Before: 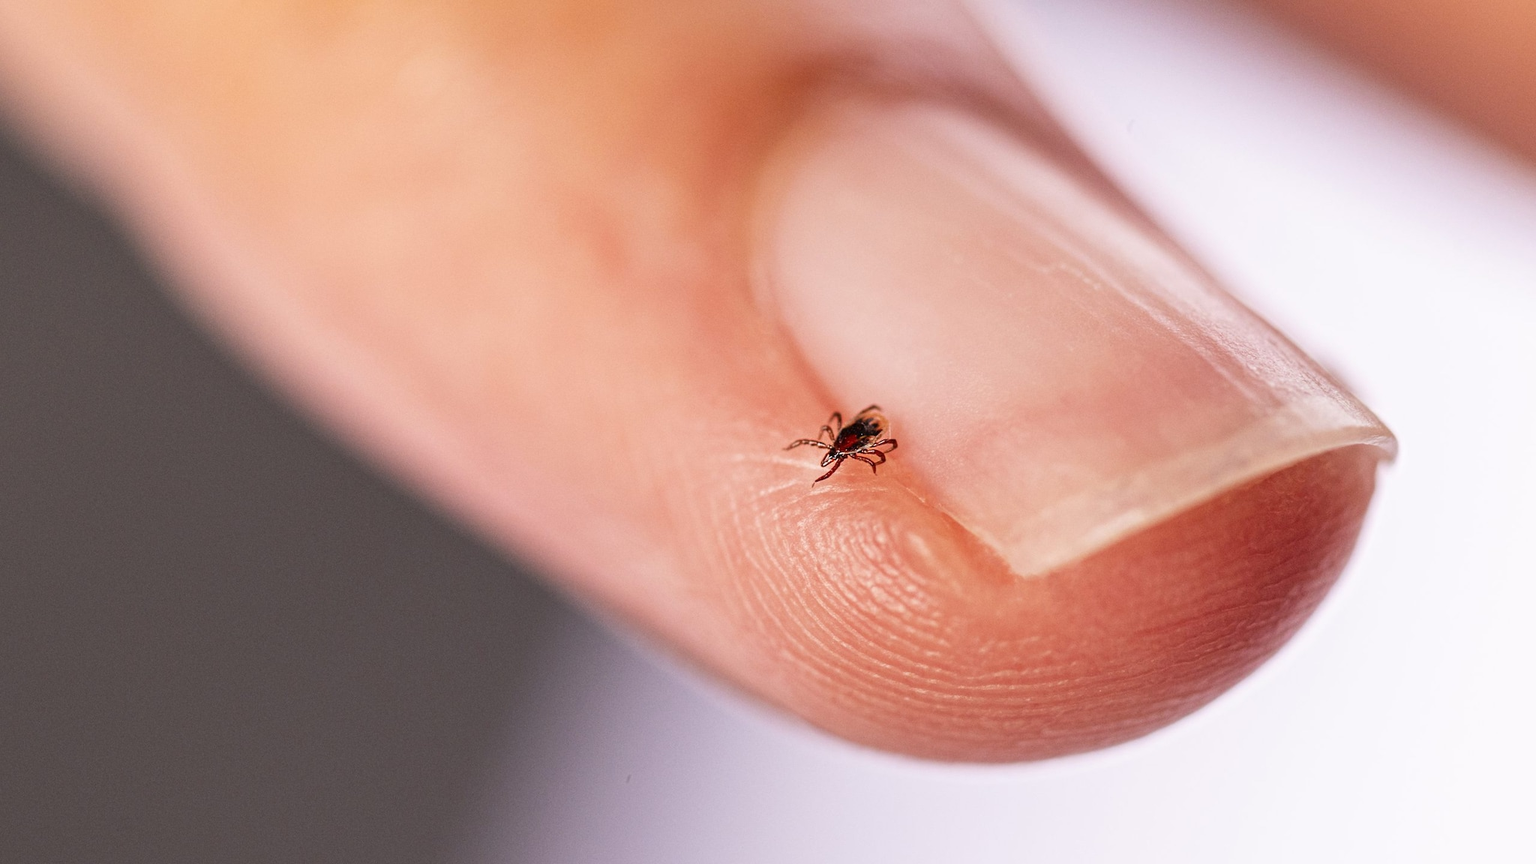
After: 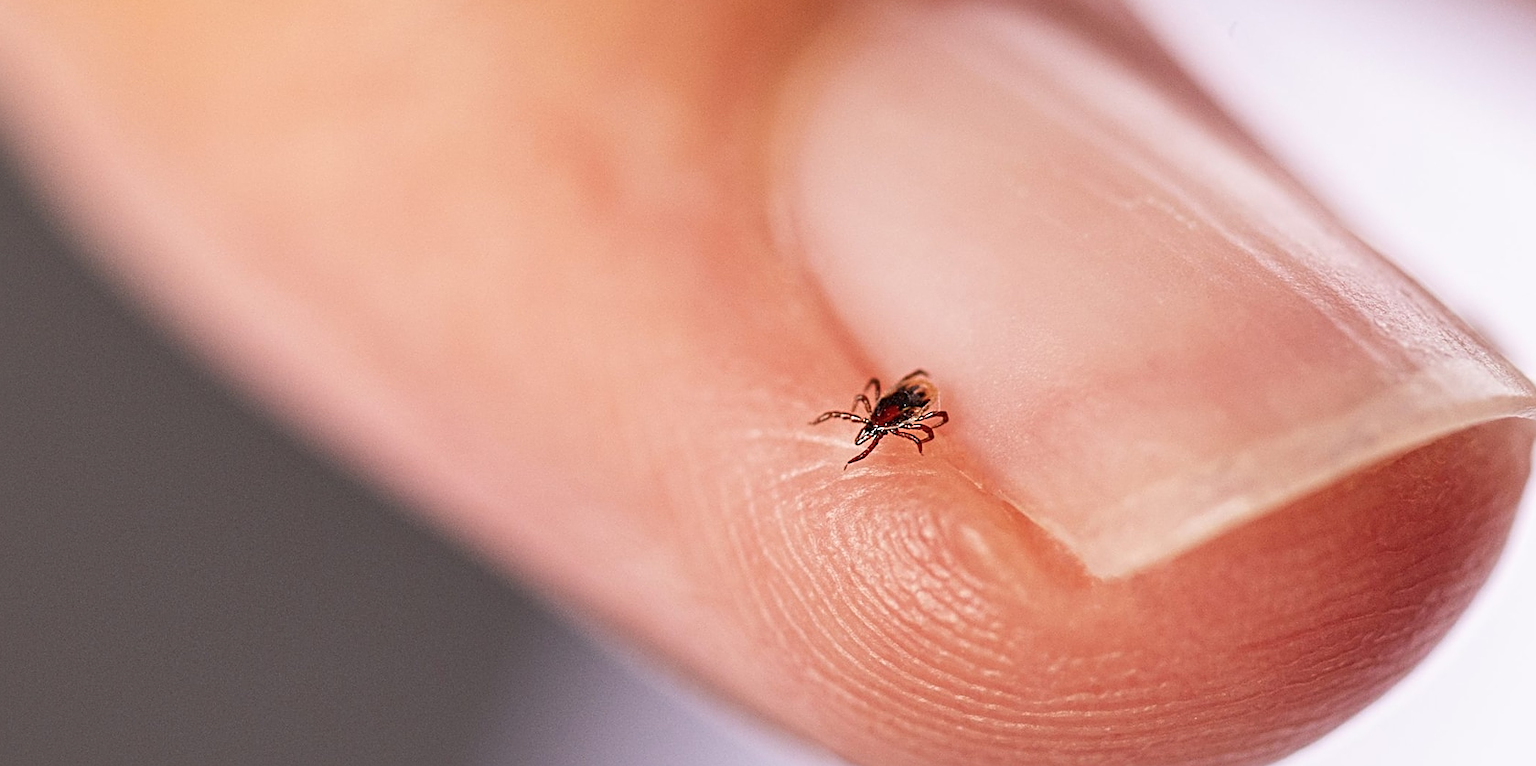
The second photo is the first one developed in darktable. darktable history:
sharpen: on, module defaults
crop: left 7.856%, top 11.836%, right 10.12%, bottom 15.387%
shadows and highlights: shadows 43.06, highlights 6.94
